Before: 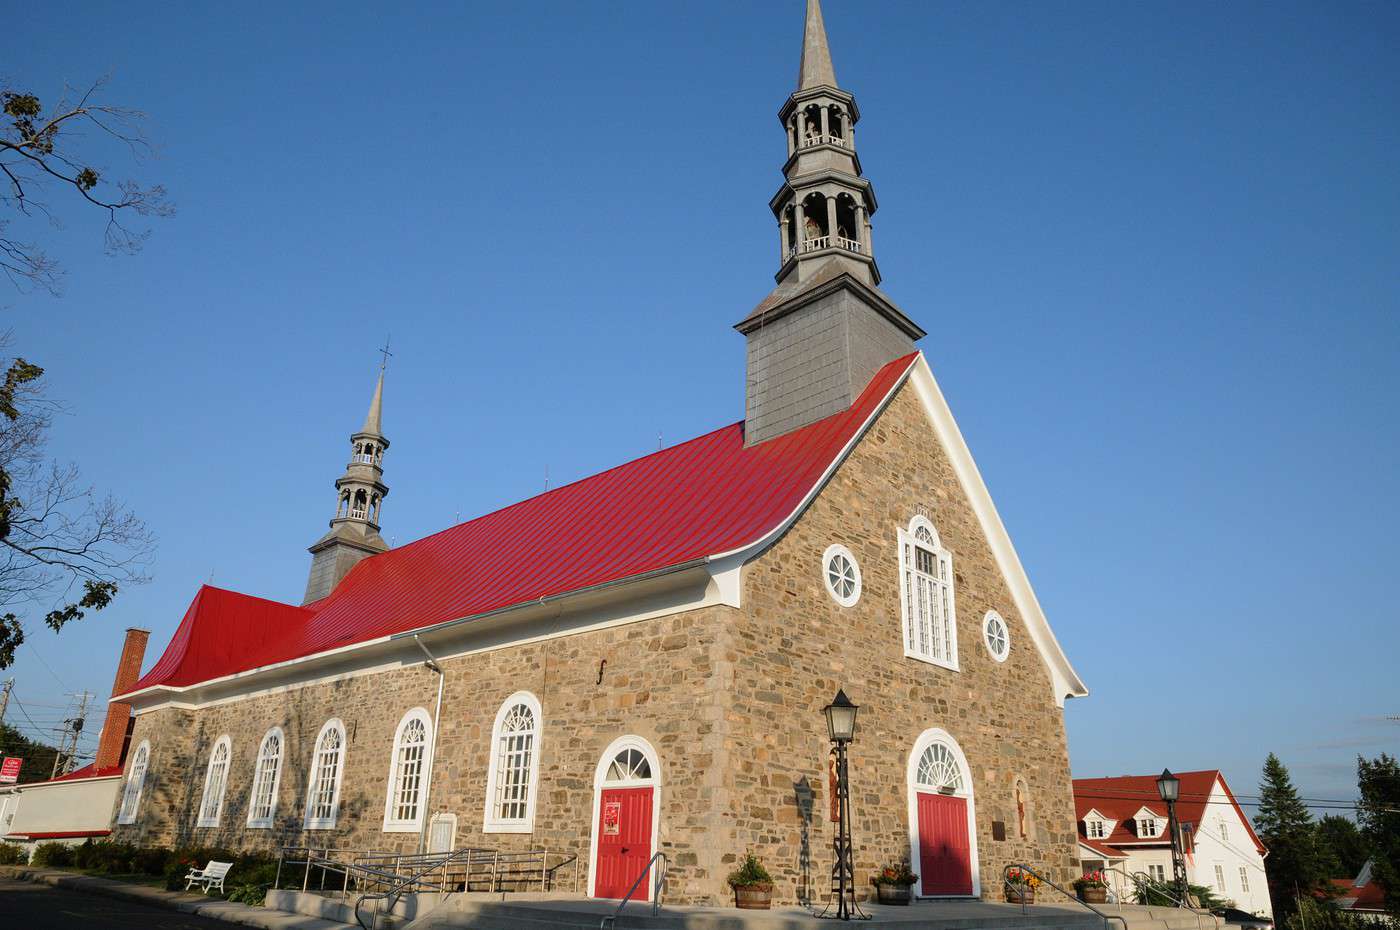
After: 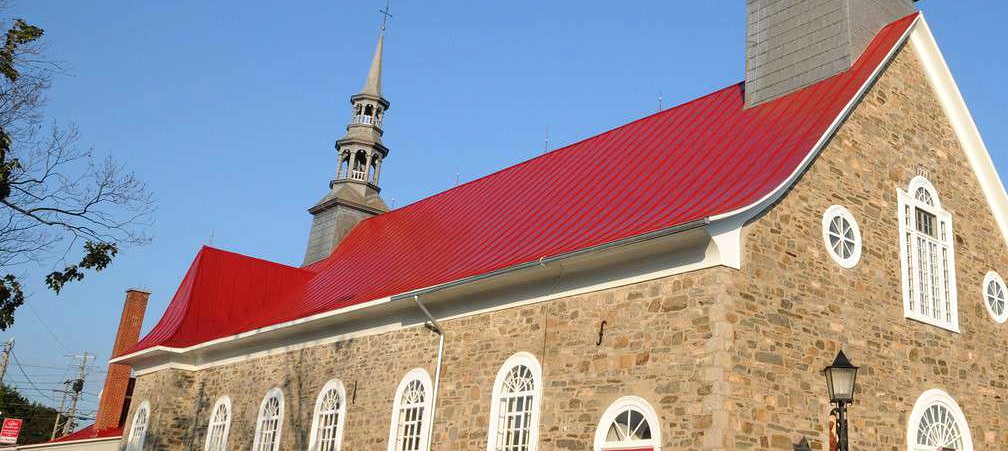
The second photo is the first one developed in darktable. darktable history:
exposure: exposure 0.236 EV, compensate highlight preservation false
crop: top 36.498%, right 27.964%, bottom 14.995%
